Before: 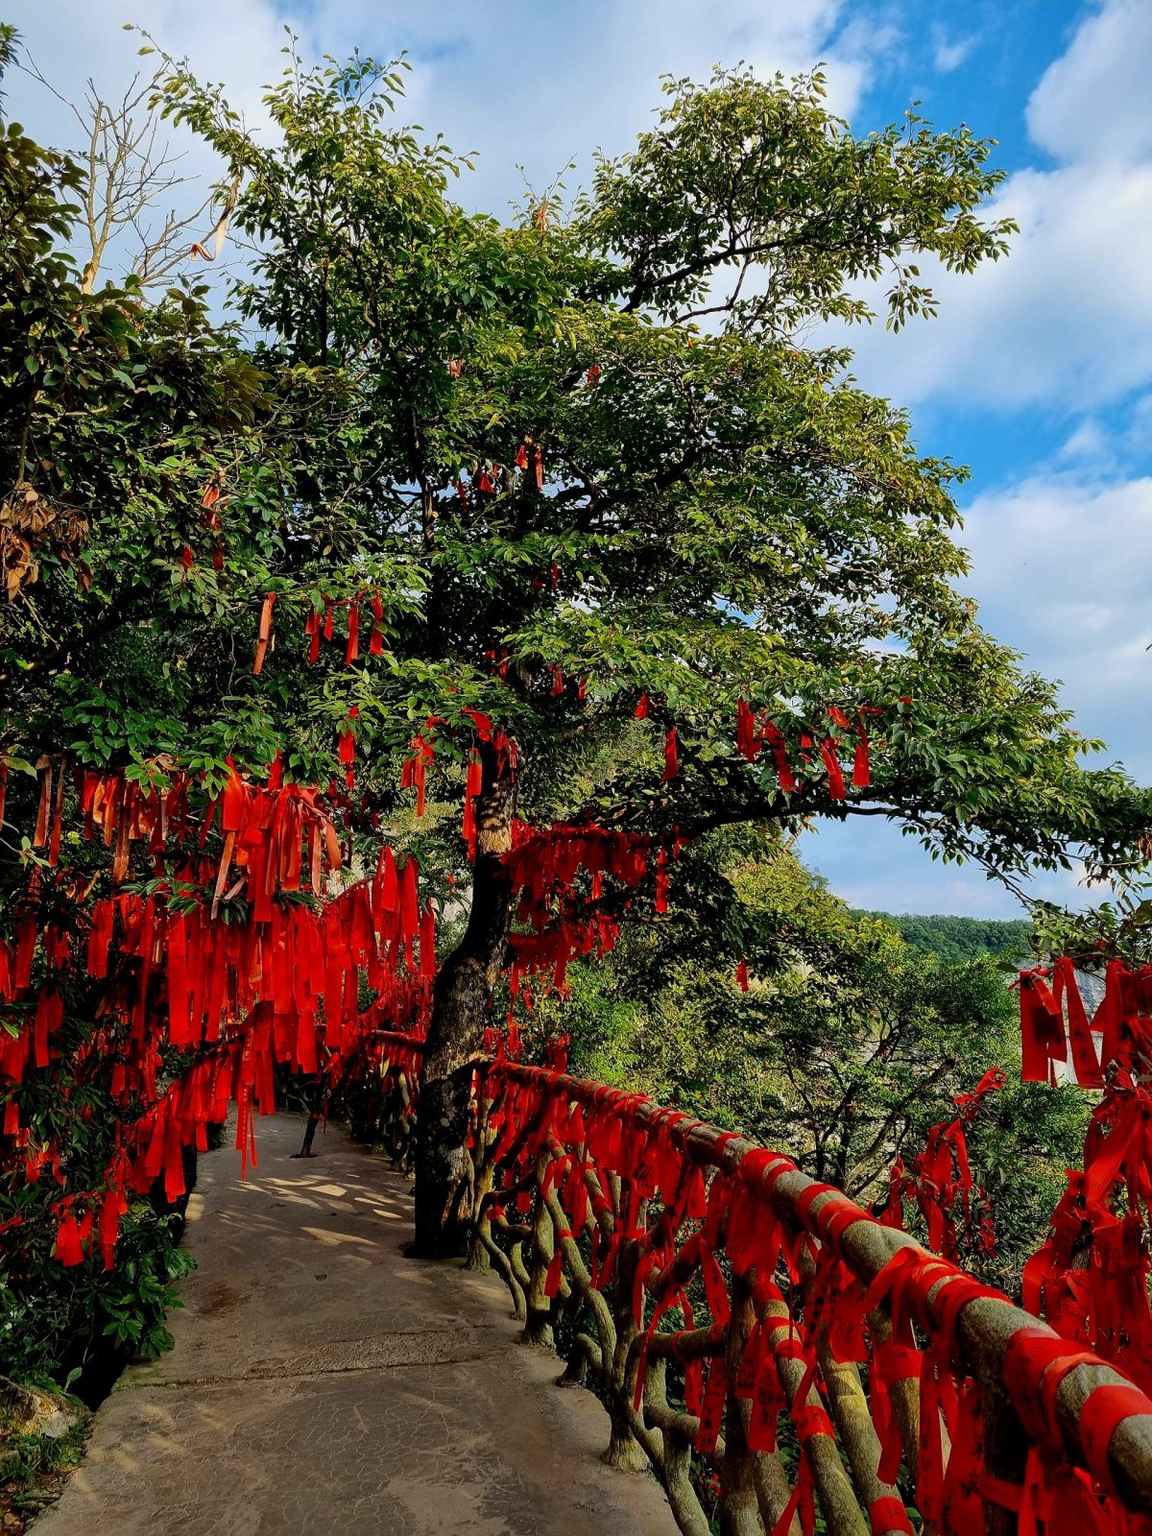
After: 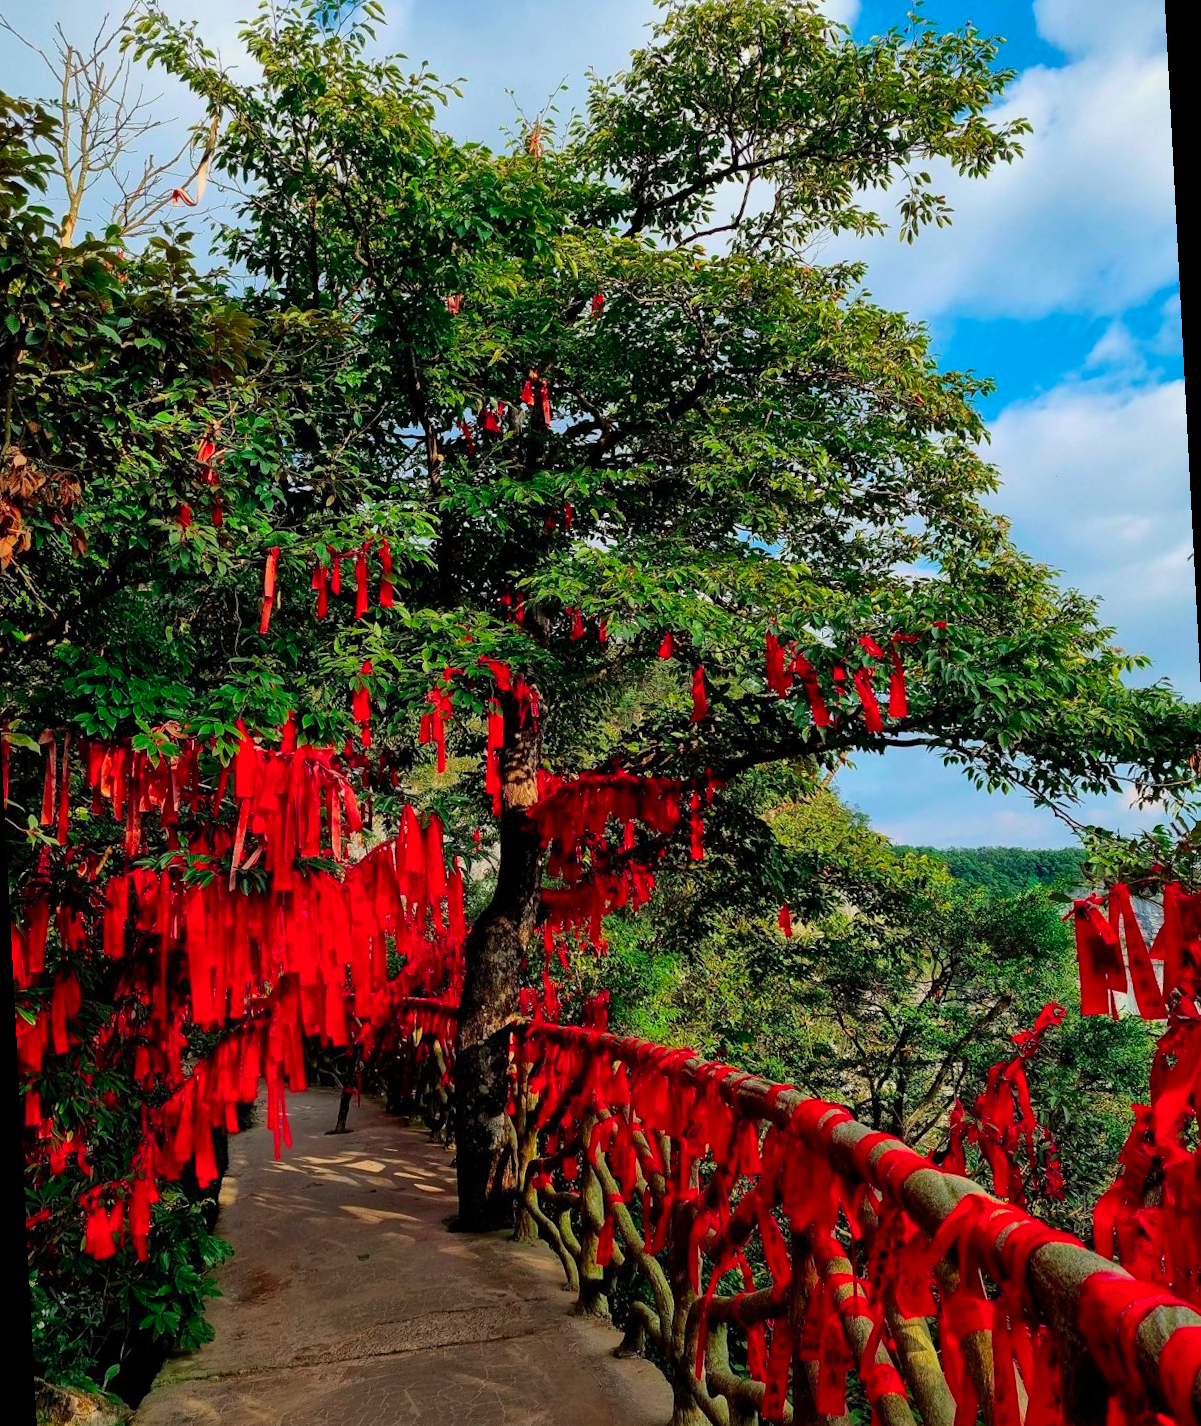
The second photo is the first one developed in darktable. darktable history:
rotate and perspective: rotation -3°, crop left 0.031, crop right 0.968, crop top 0.07, crop bottom 0.93
color contrast: green-magenta contrast 1.73, blue-yellow contrast 1.15
